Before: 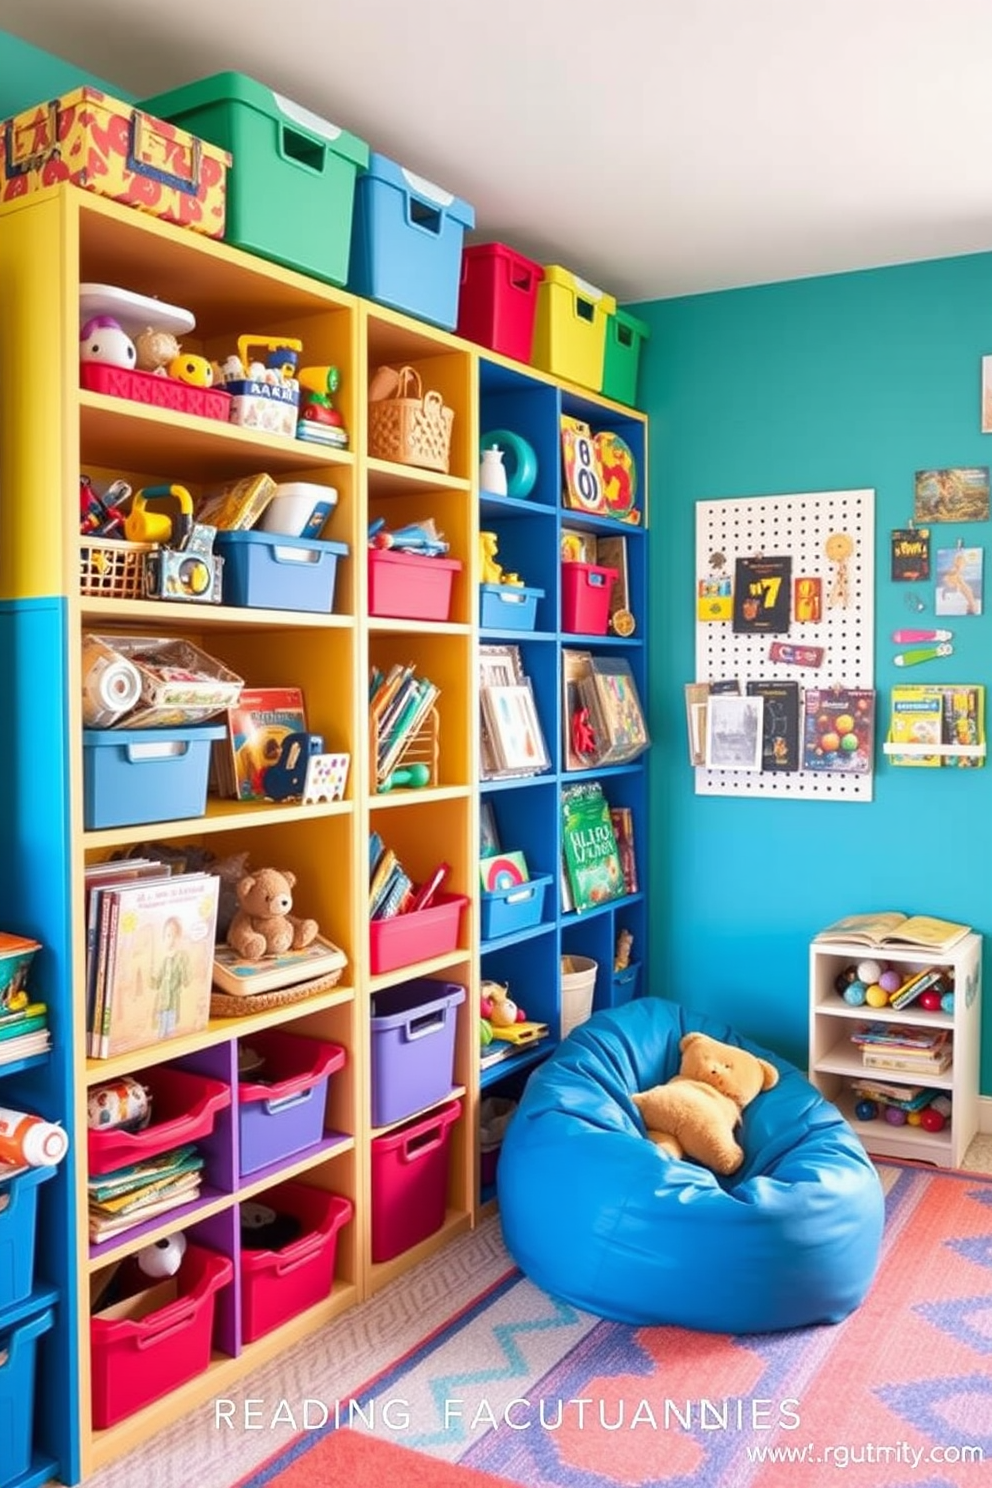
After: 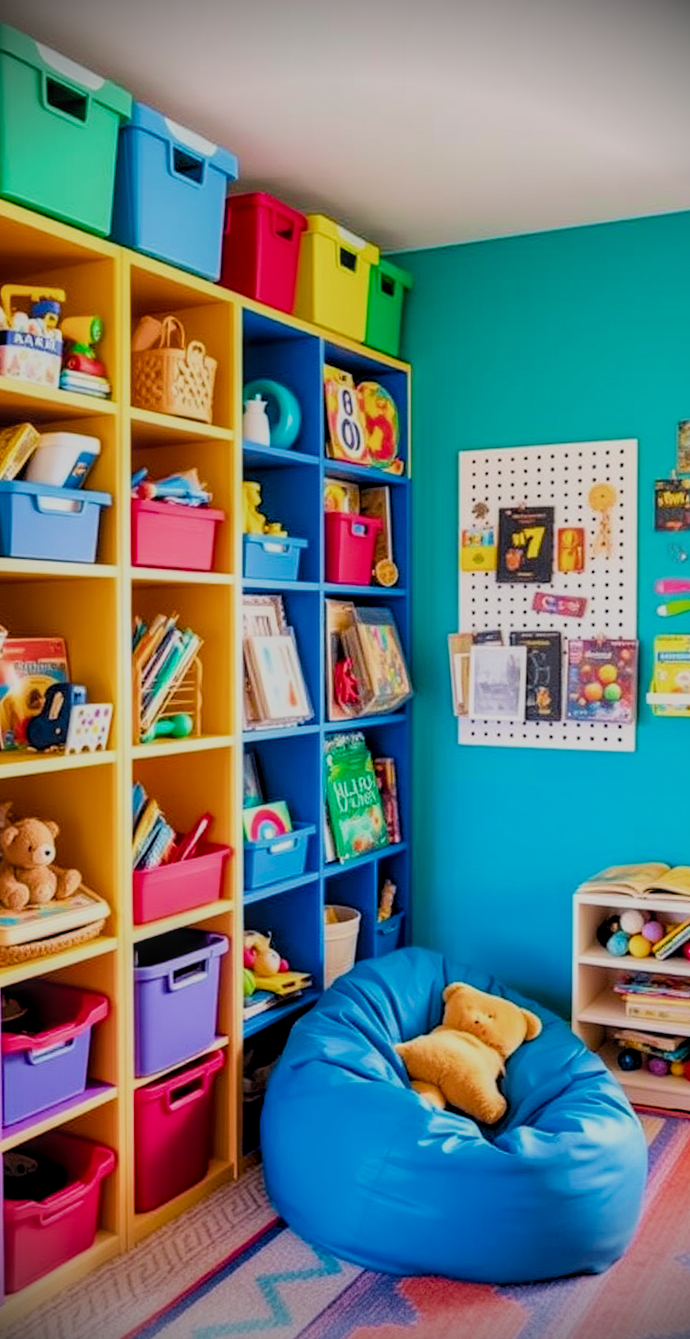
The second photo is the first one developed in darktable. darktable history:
exposure: black level correction 0.009, exposure 0.016 EV, compensate highlight preservation false
crop and rotate: left 23.927%, top 3.374%, right 6.493%, bottom 6.627%
filmic rgb: black relative exposure -6.17 EV, white relative exposure 6.95 EV, threshold 5.99 EV, hardness 2.26, add noise in highlights 0.101, color science v4 (2020), type of noise poissonian, enable highlight reconstruction true
sharpen: radius 2.859, amount 0.857, threshold 47.12
vignetting: fall-off start 88.04%, fall-off radius 24.93%, brightness -0.819, unbound false
color balance rgb: perceptual saturation grading › global saturation 25.586%, global vibrance 20%
haze removal: adaptive false
local contrast: on, module defaults
